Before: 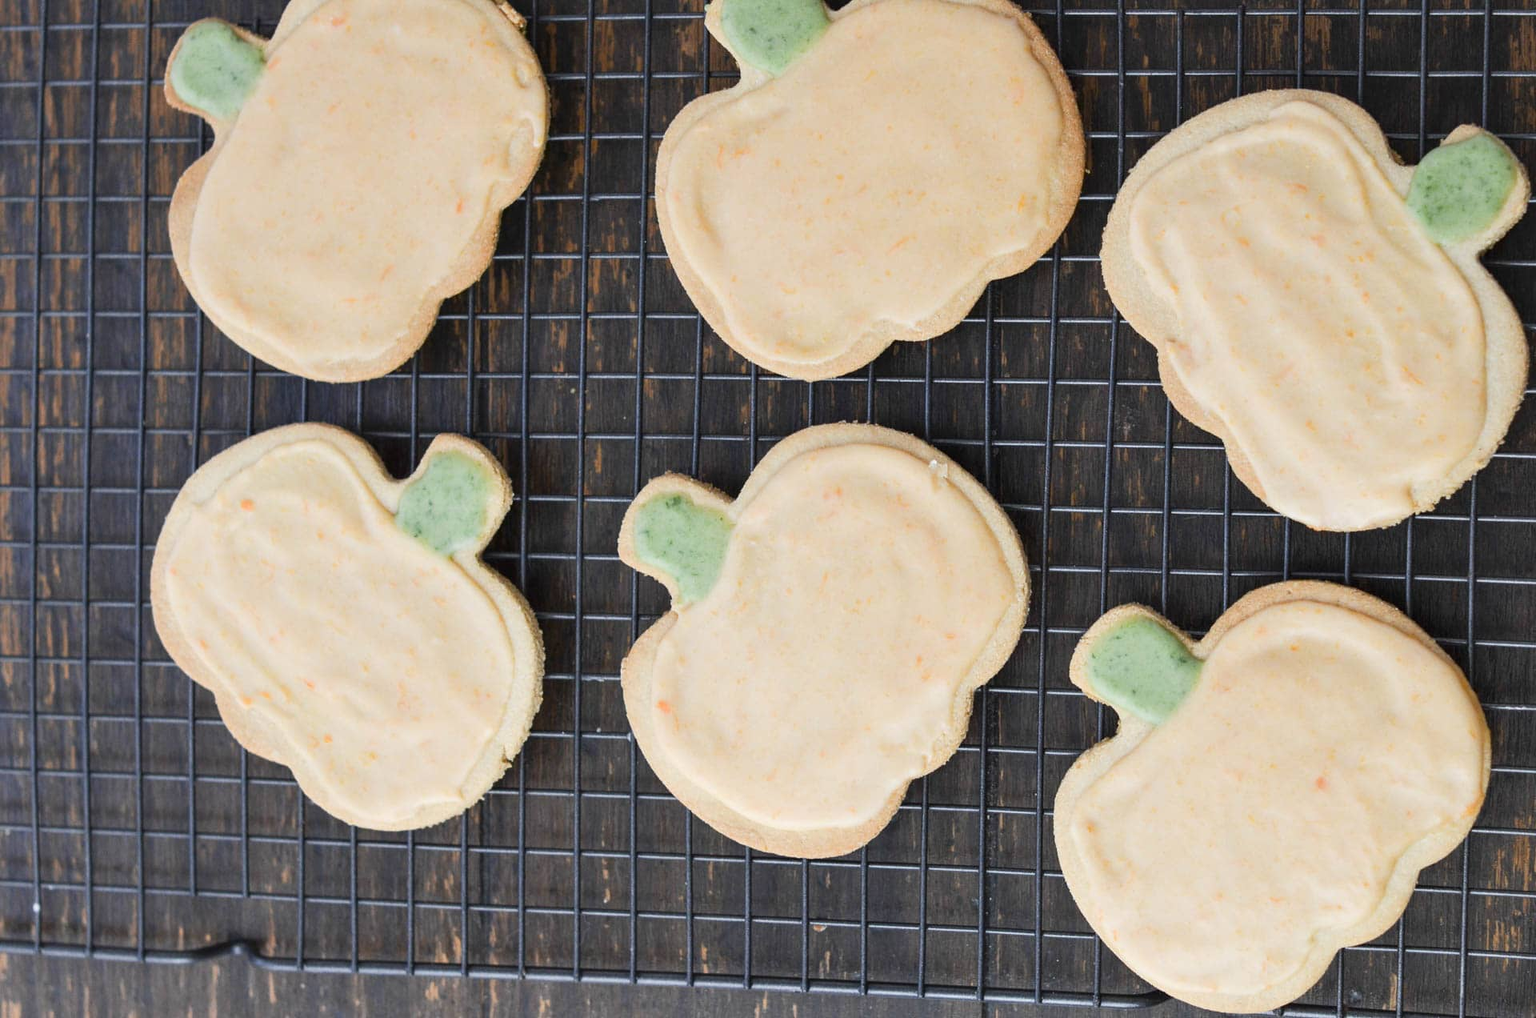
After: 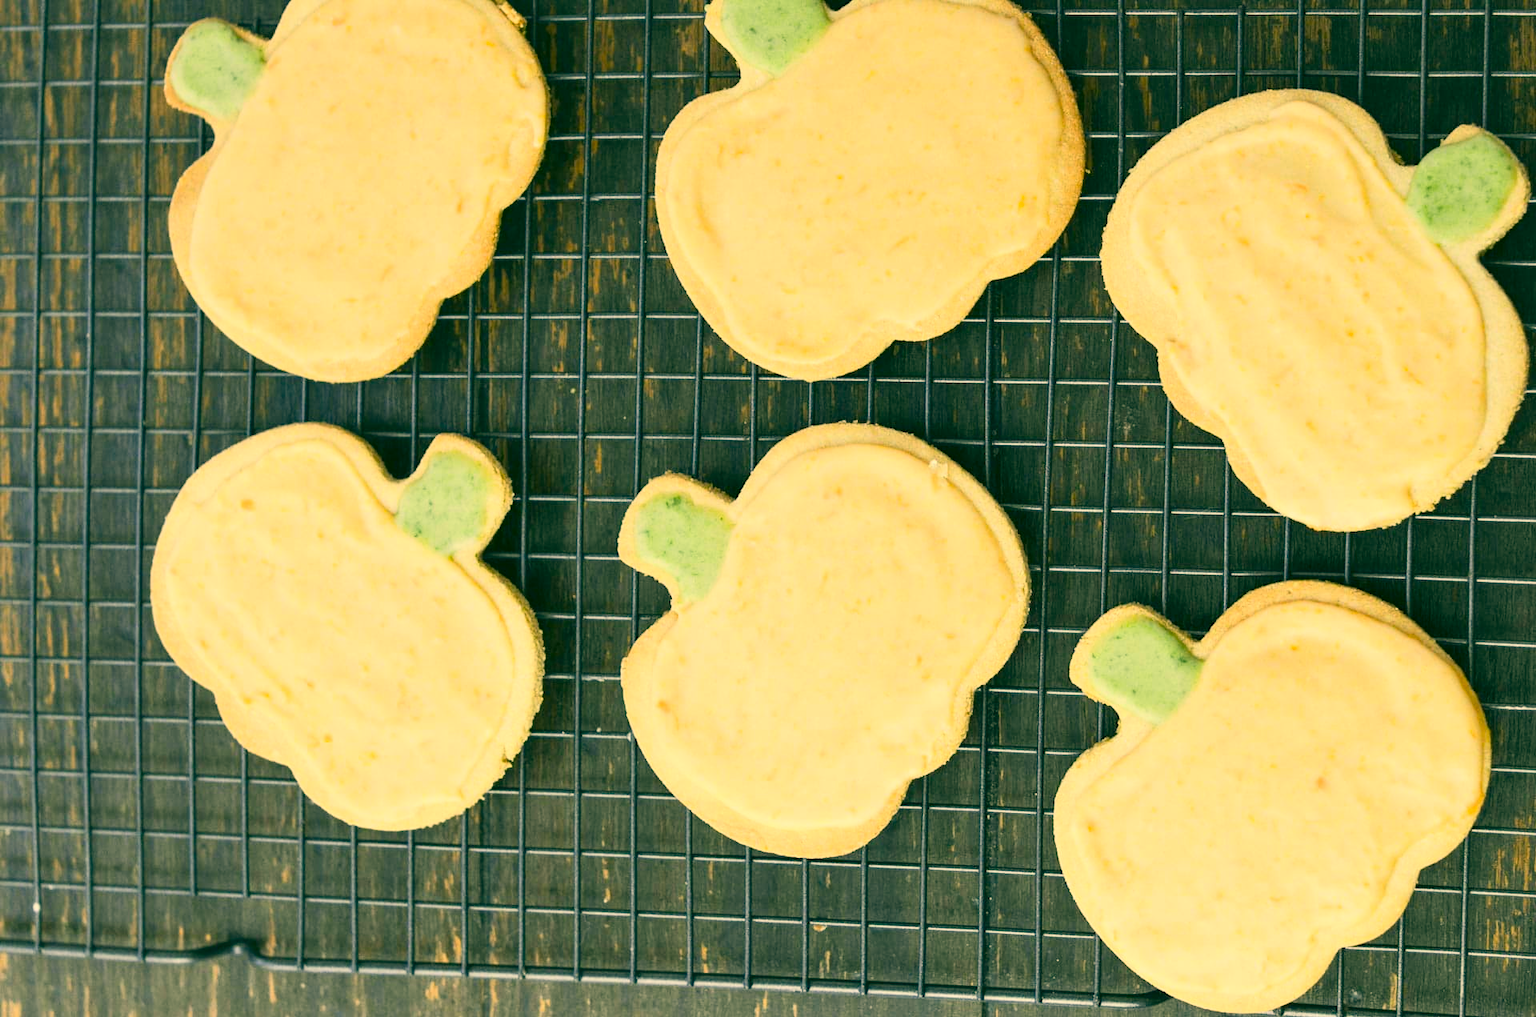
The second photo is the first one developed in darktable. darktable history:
contrast brightness saturation: contrast 0.196, brightness 0.166, saturation 0.227
color correction: highlights a* 5.61, highlights b* 33.09, shadows a* -25.57, shadows b* 4
